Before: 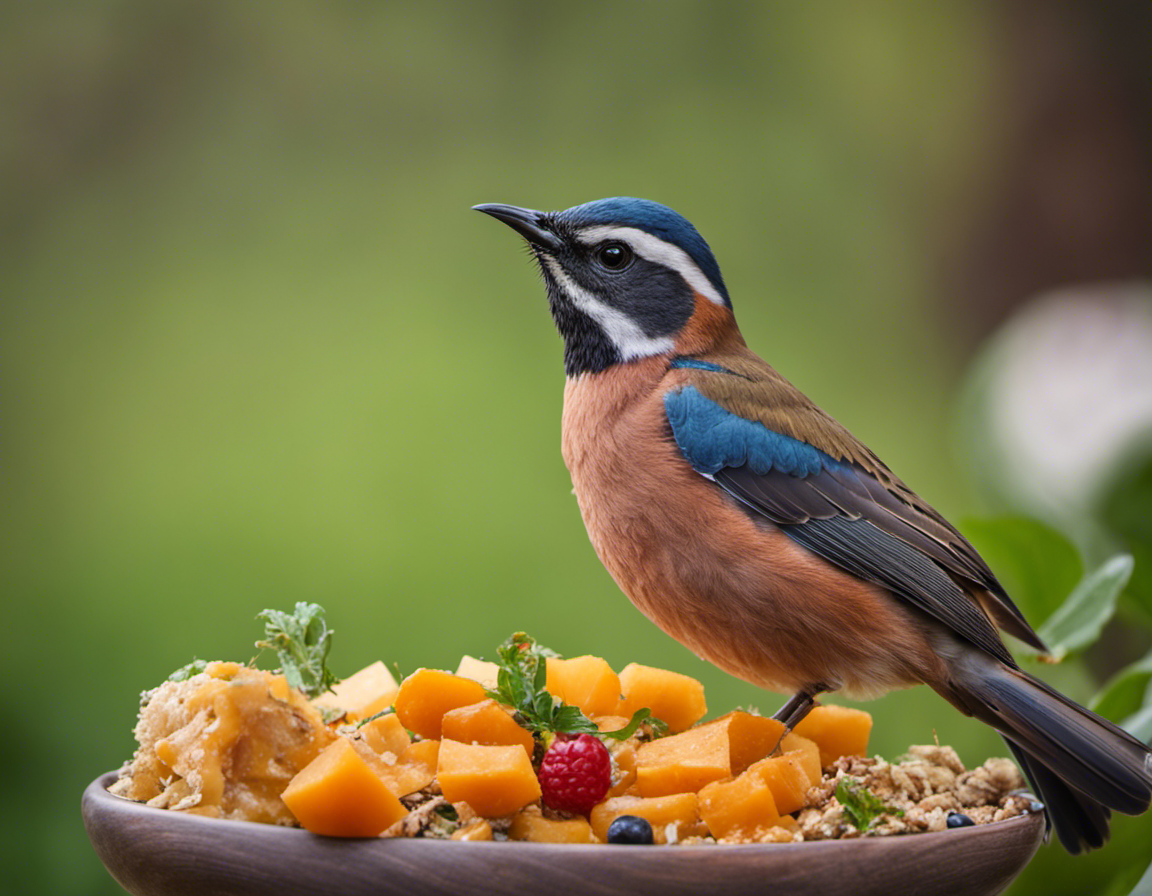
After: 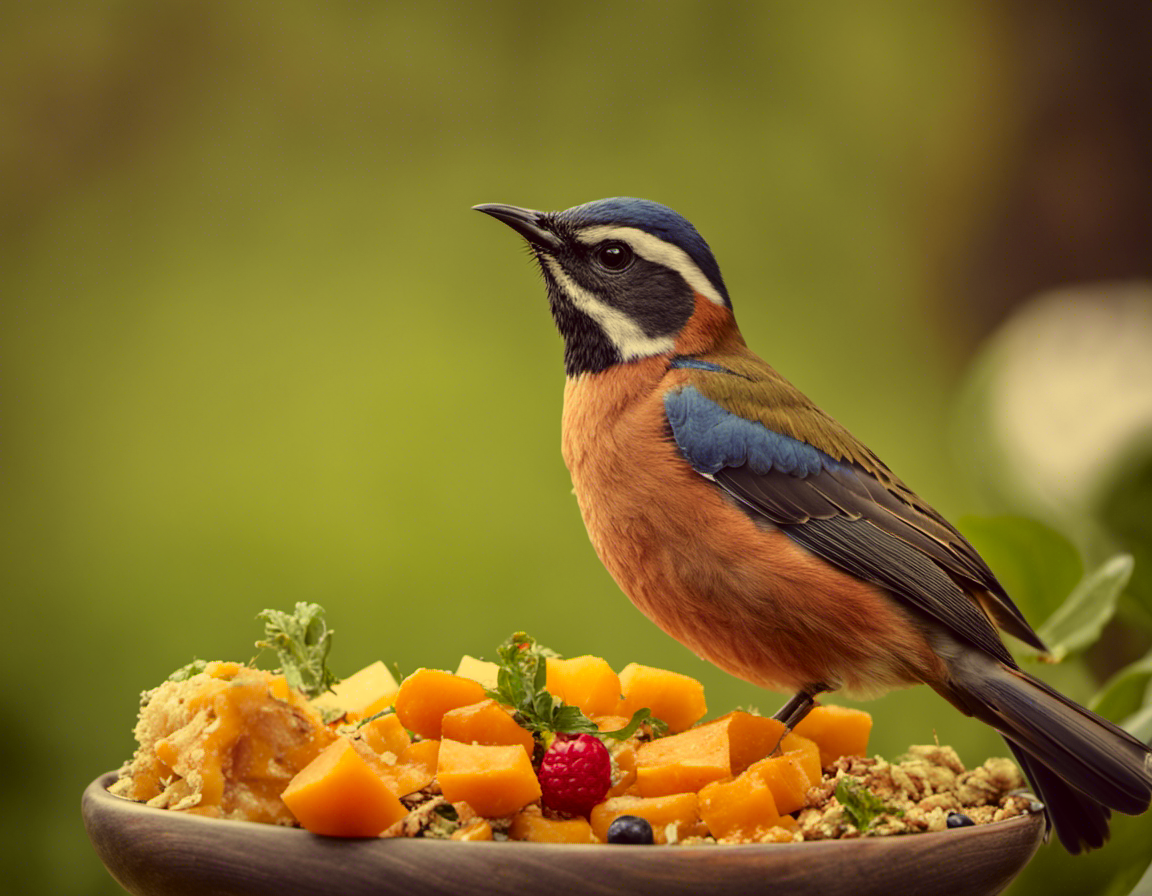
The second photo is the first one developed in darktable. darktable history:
tone curve: curves: ch0 [(0, 0) (0.058, 0.037) (0.214, 0.183) (0.304, 0.288) (0.561, 0.554) (0.687, 0.677) (0.768, 0.768) (0.858, 0.861) (0.987, 0.945)]; ch1 [(0, 0) (0.172, 0.123) (0.312, 0.296) (0.432, 0.448) (0.471, 0.469) (0.502, 0.5) (0.521, 0.505) (0.565, 0.569) (0.663, 0.663) (0.703, 0.721) (0.857, 0.917) (1, 1)]; ch2 [(0, 0) (0.411, 0.424) (0.485, 0.497) (0.502, 0.5) (0.517, 0.511) (0.556, 0.562) (0.626, 0.594) (0.709, 0.661) (1, 1)], color space Lab, independent channels, preserve colors none
color correction: highlights a* -0.482, highlights b* 40, shadows a* 9.8, shadows b* -0.161
